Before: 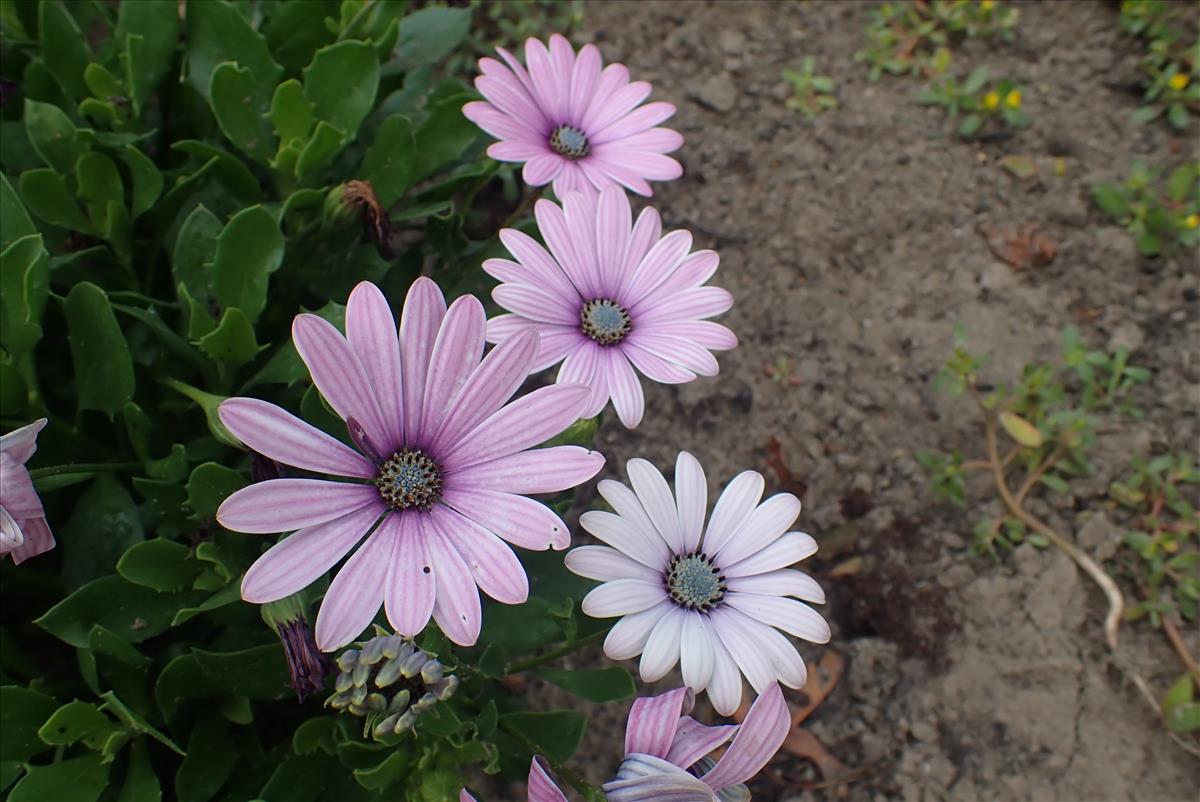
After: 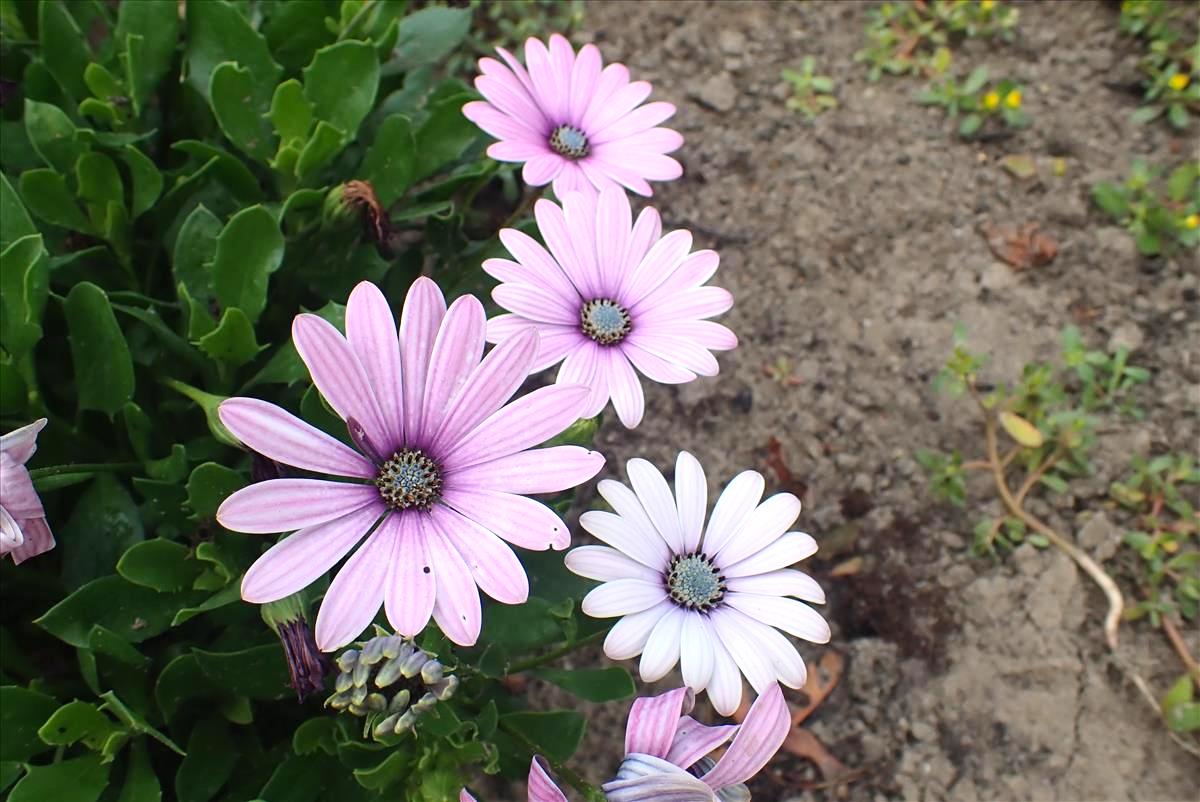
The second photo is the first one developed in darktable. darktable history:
levels: black 0.084%, levels [0, 0.474, 0.947]
contrast brightness saturation: contrast 0.195, brightness 0.146, saturation 0.147
exposure: exposure 0.127 EV, compensate highlight preservation false
